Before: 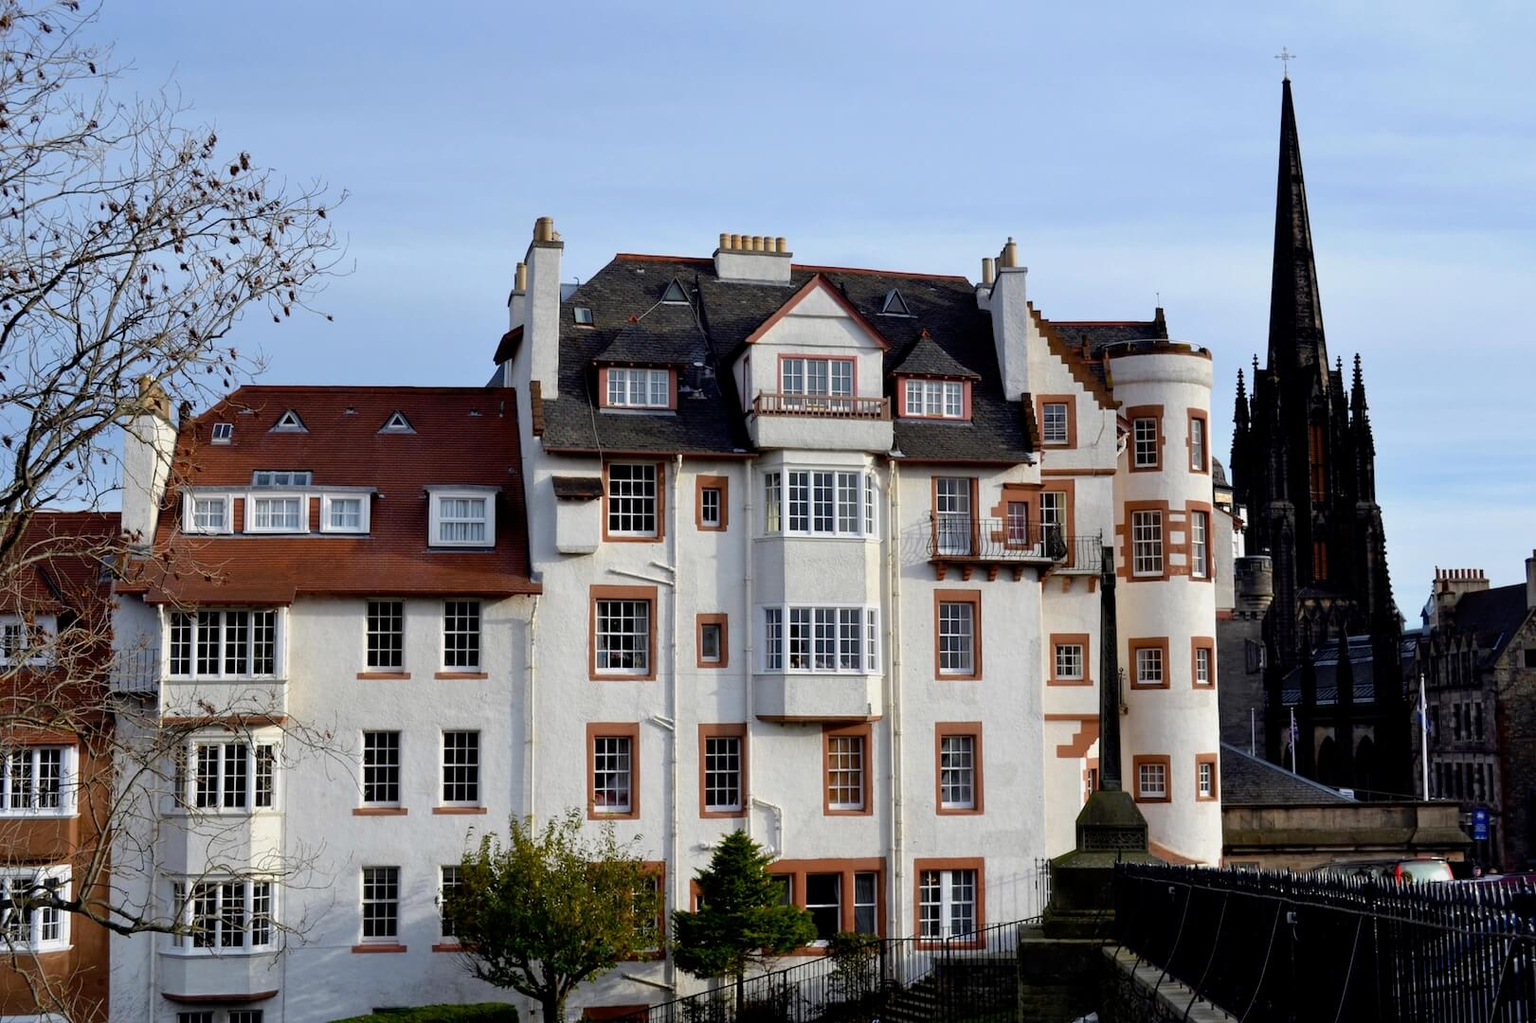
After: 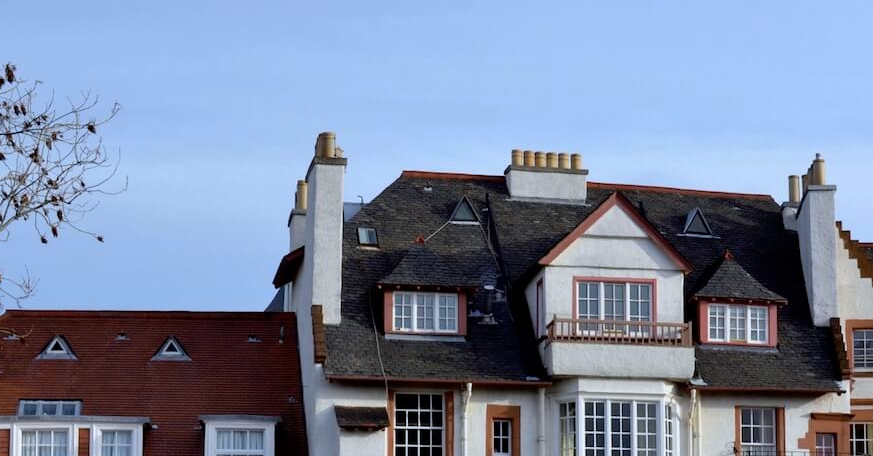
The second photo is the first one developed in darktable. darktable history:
crop: left 15.306%, top 9.065%, right 30.789%, bottom 48.638%
white balance: red 0.967, blue 1.049
